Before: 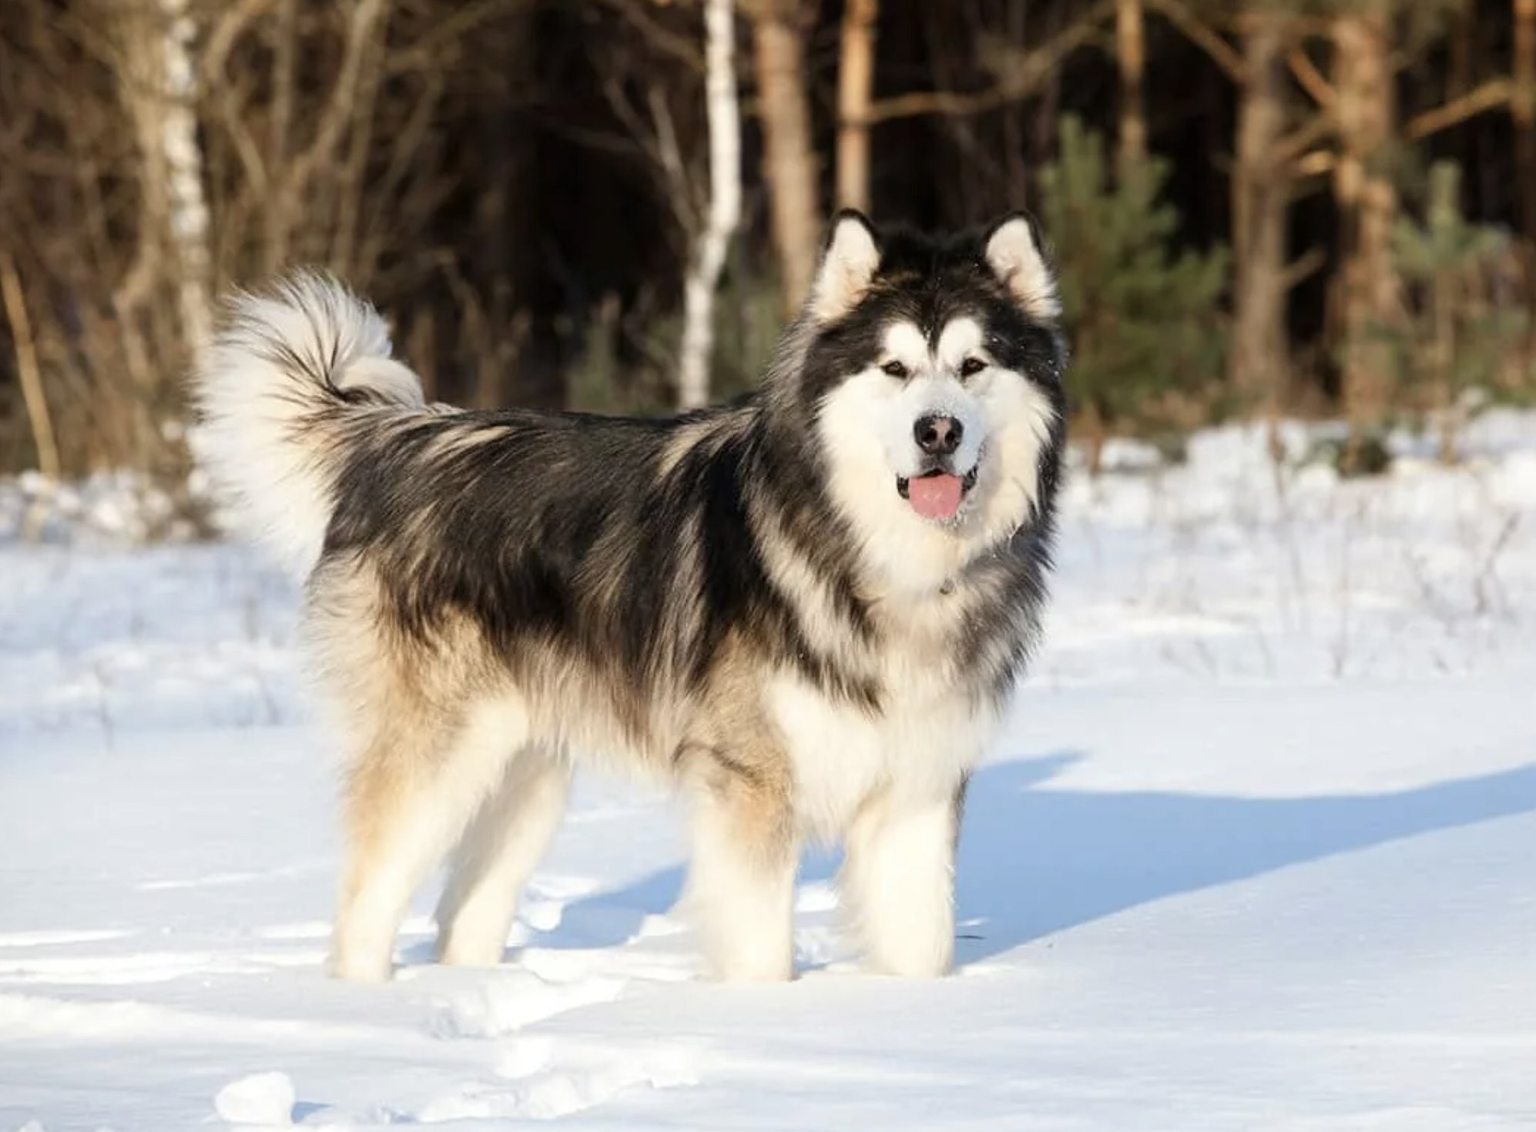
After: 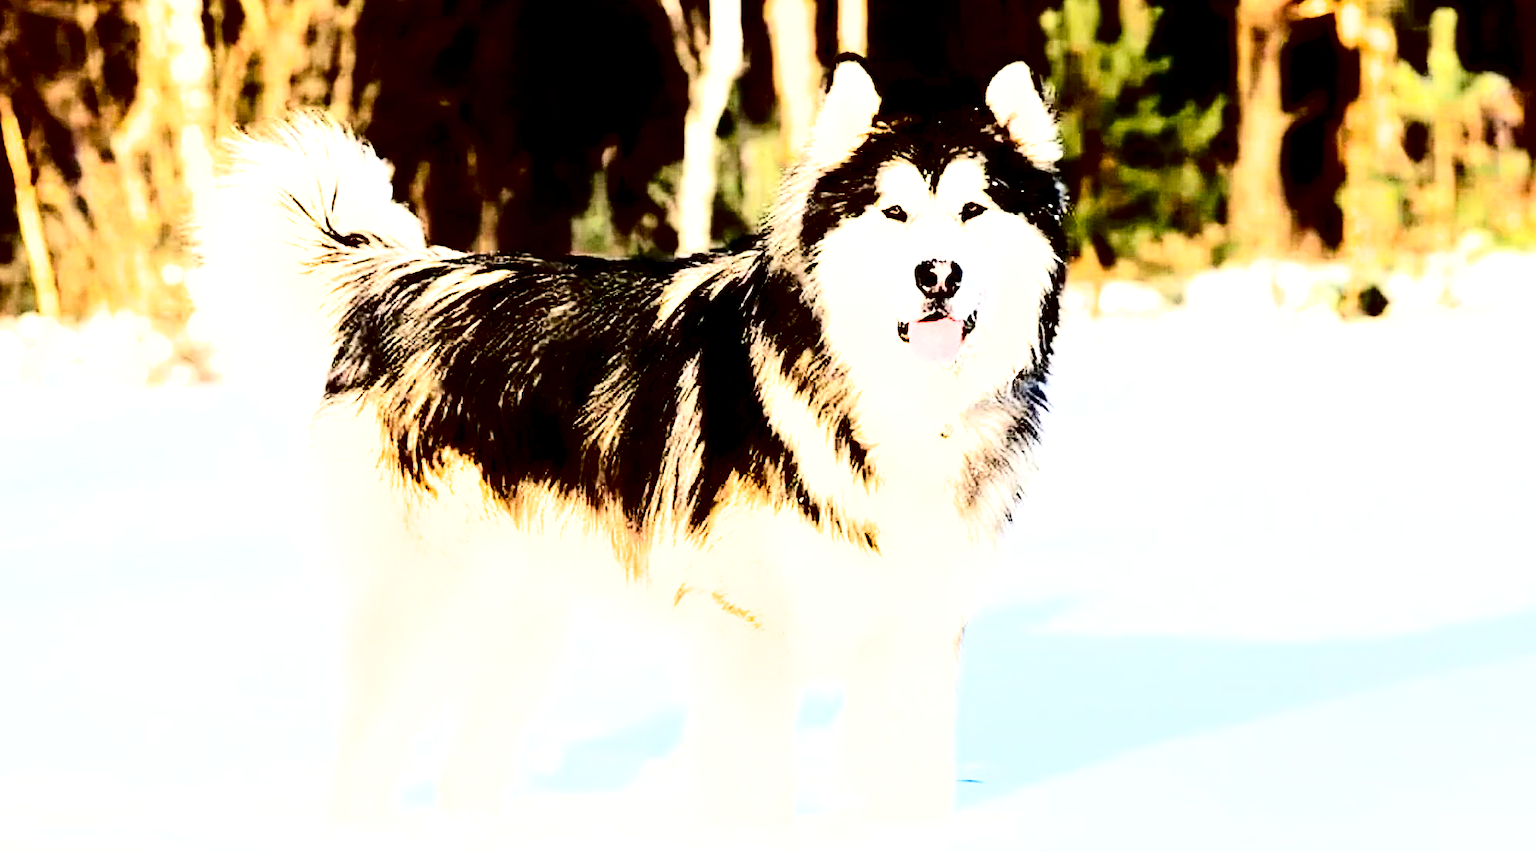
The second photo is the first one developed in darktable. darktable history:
exposure: black level correction 0.001, exposure 1.824 EV, compensate exposure bias true, compensate highlight preservation false
filmic rgb: black relative exposure -16 EV, white relative exposure 6.29 EV, threshold 5.99 EV, hardness 5.11, contrast 1.355, enable highlight reconstruction true
crop: top 13.85%, bottom 10.781%
contrast brightness saturation: contrast 0.763, brightness -0.997, saturation 0.98
local contrast: highlights 106%, shadows 99%, detail 119%, midtone range 0.2
sharpen: on, module defaults
